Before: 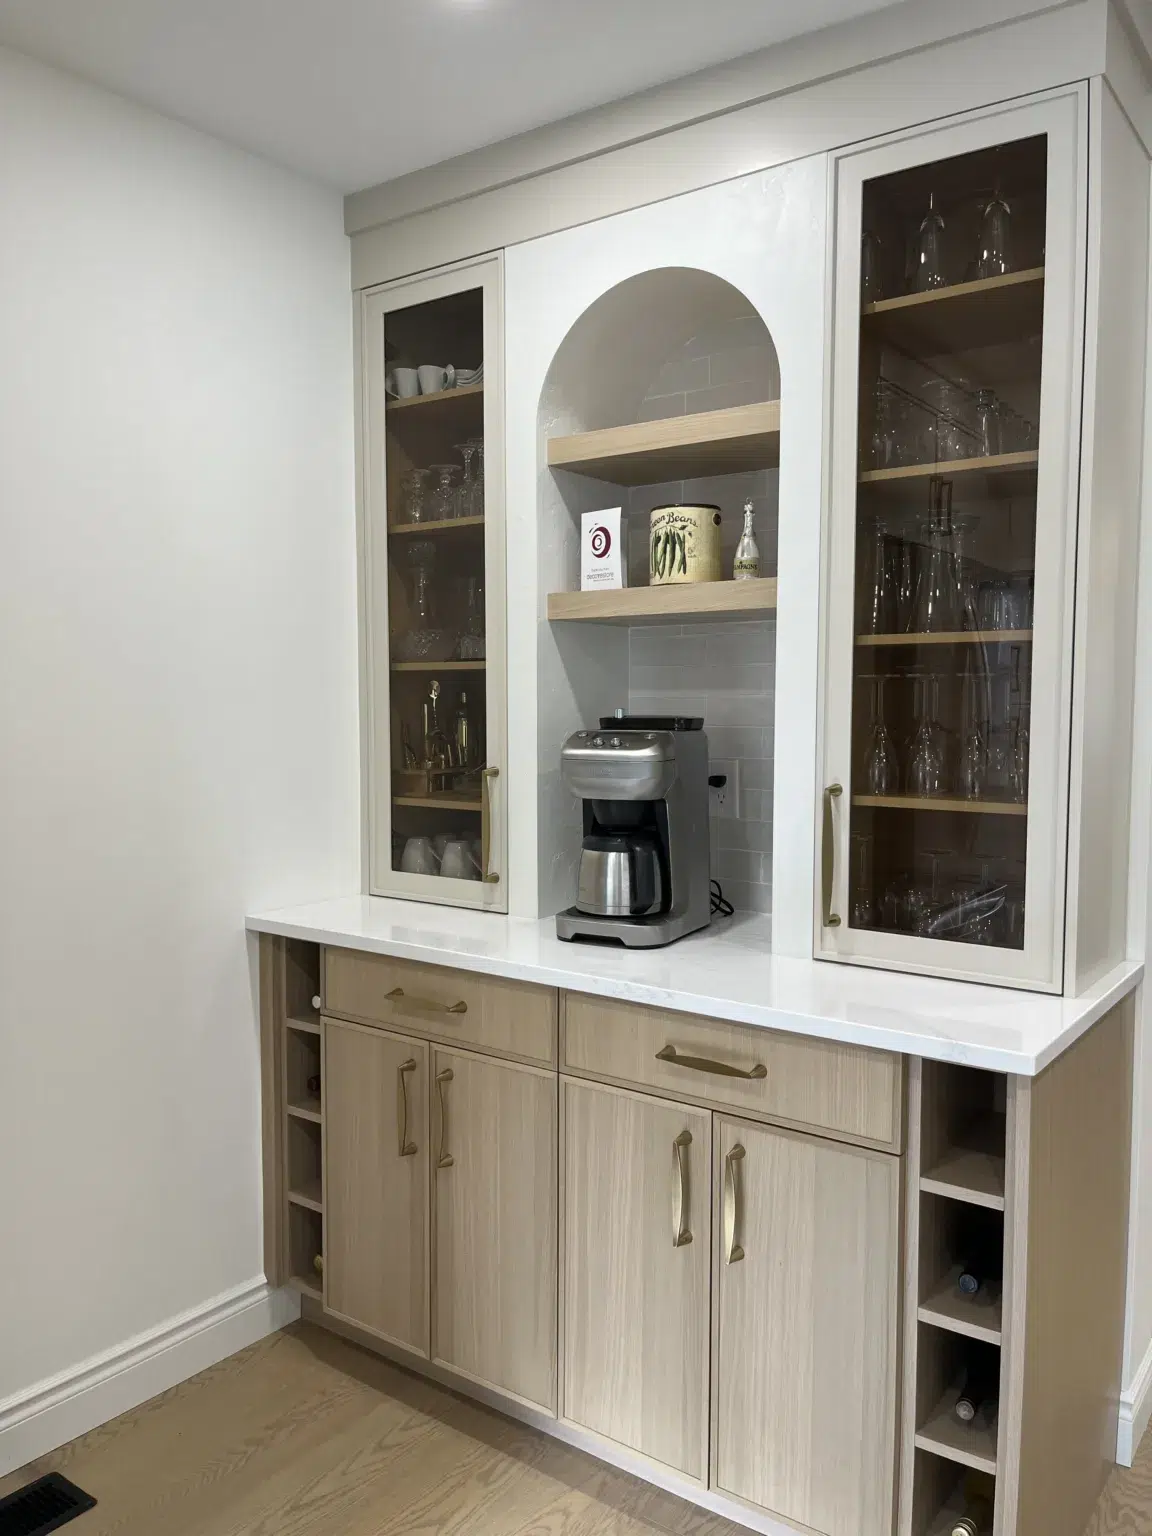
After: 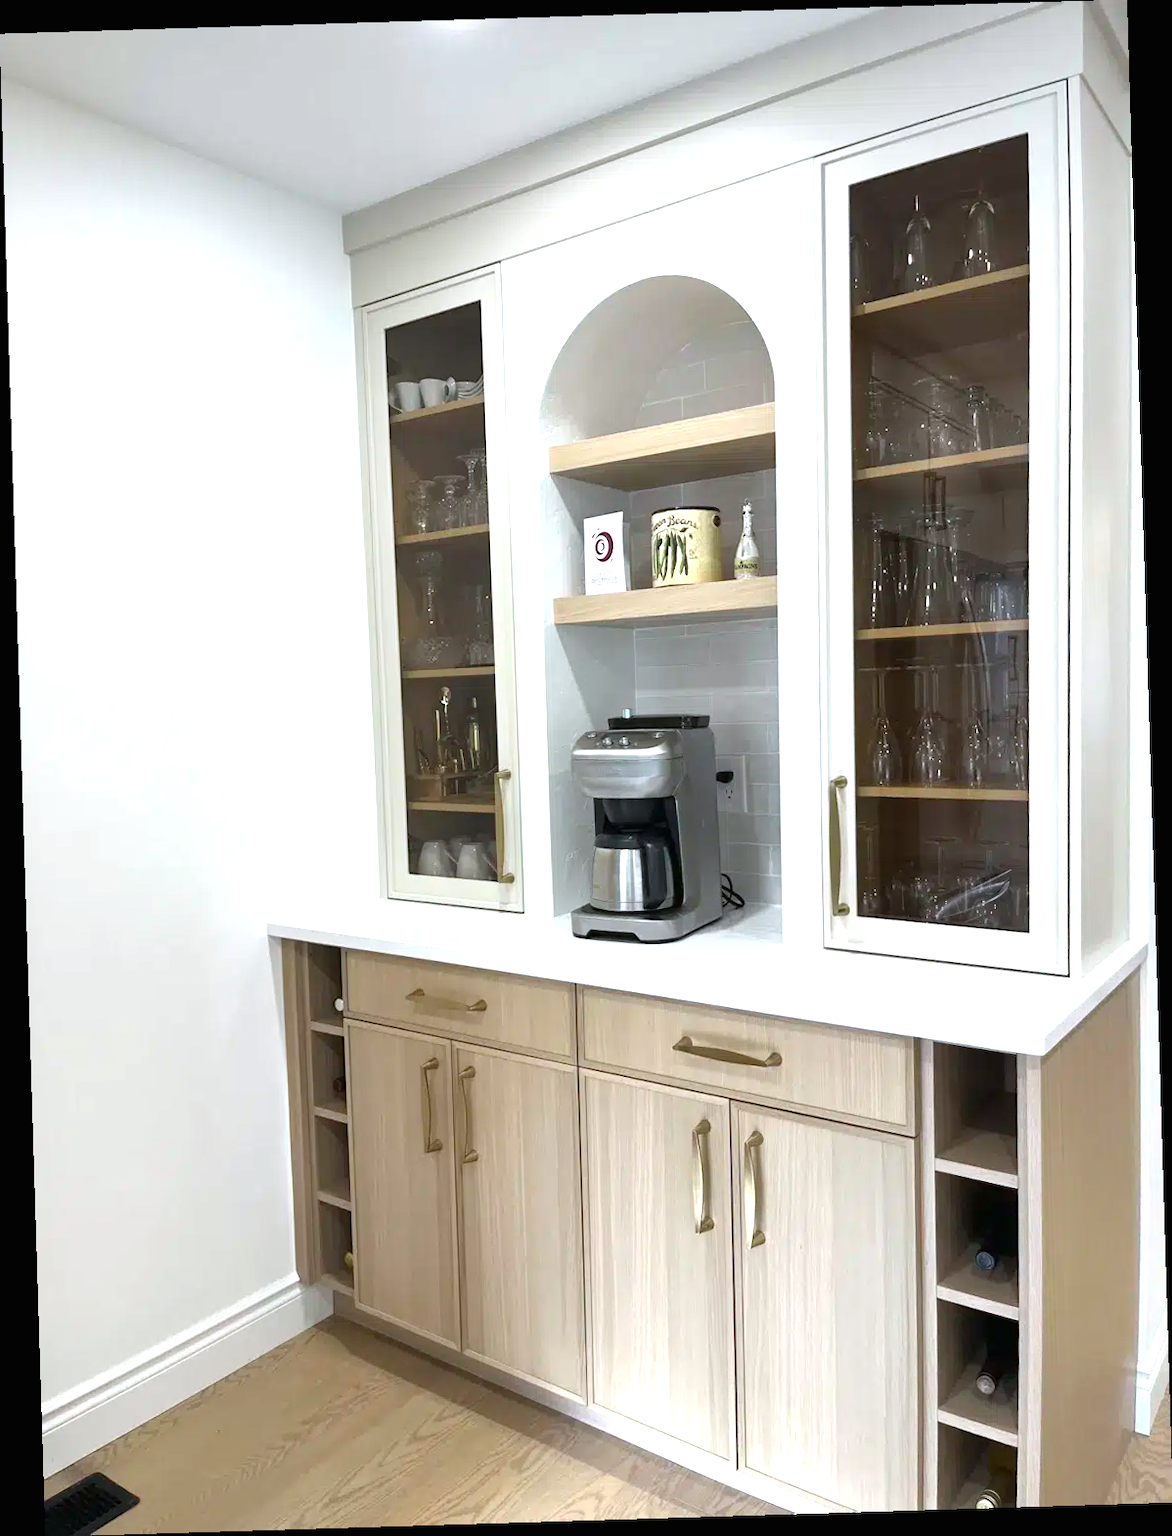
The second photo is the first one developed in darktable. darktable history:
exposure: black level correction -0.001, exposure 0.9 EV, compensate exposure bias true, compensate highlight preservation false
rotate and perspective: rotation -1.75°, automatic cropping off
white balance: red 0.974, blue 1.044
